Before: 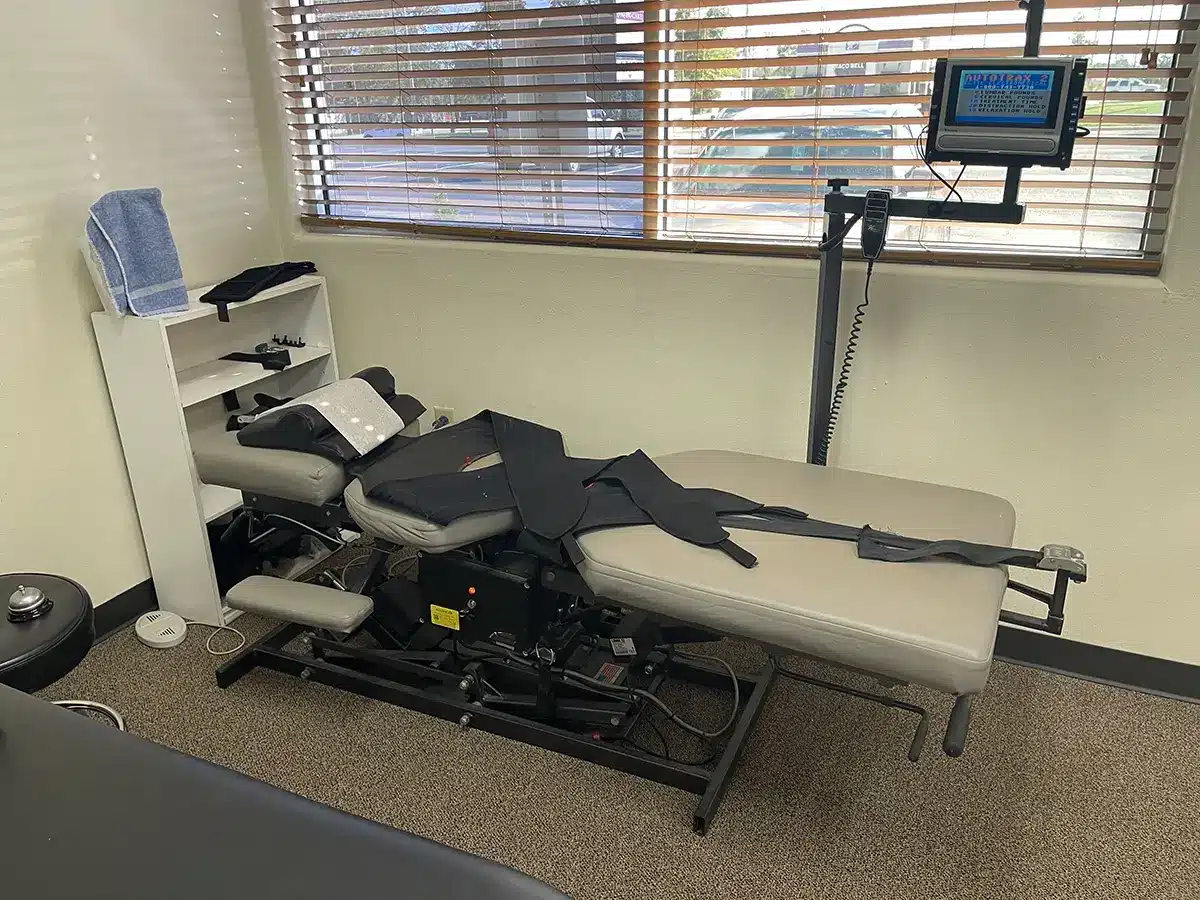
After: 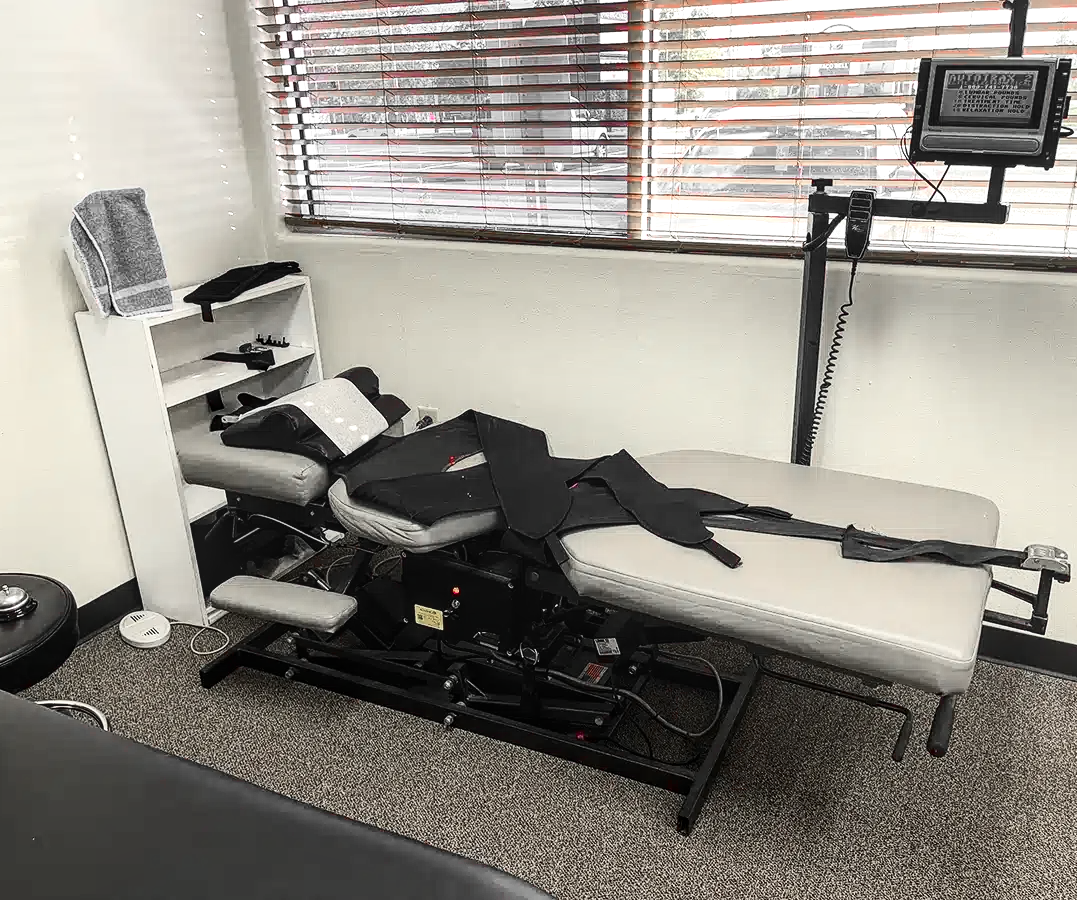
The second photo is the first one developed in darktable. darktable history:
tone equalizer: -8 EV -0.456 EV, -7 EV -0.414 EV, -6 EV -0.355 EV, -5 EV -0.183 EV, -3 EV 0.227 EV, -2 EV 0.312 EV, -1 EV 0.4 EV, +0 EV 0.427 EV
local contrast: on, module defaults
crop and rotate: left 1.4%, right 8.846%
contrast brightness saturation: contrast 0.293
color zones: curves: ch1 [(0, 0.831) (0.08, 0.771) (0.157, 0.268) (0.241, 0.207) (0.562, -0.005) (0.714, -0.013) (0.876, 0.01) (1, 0.831)]
